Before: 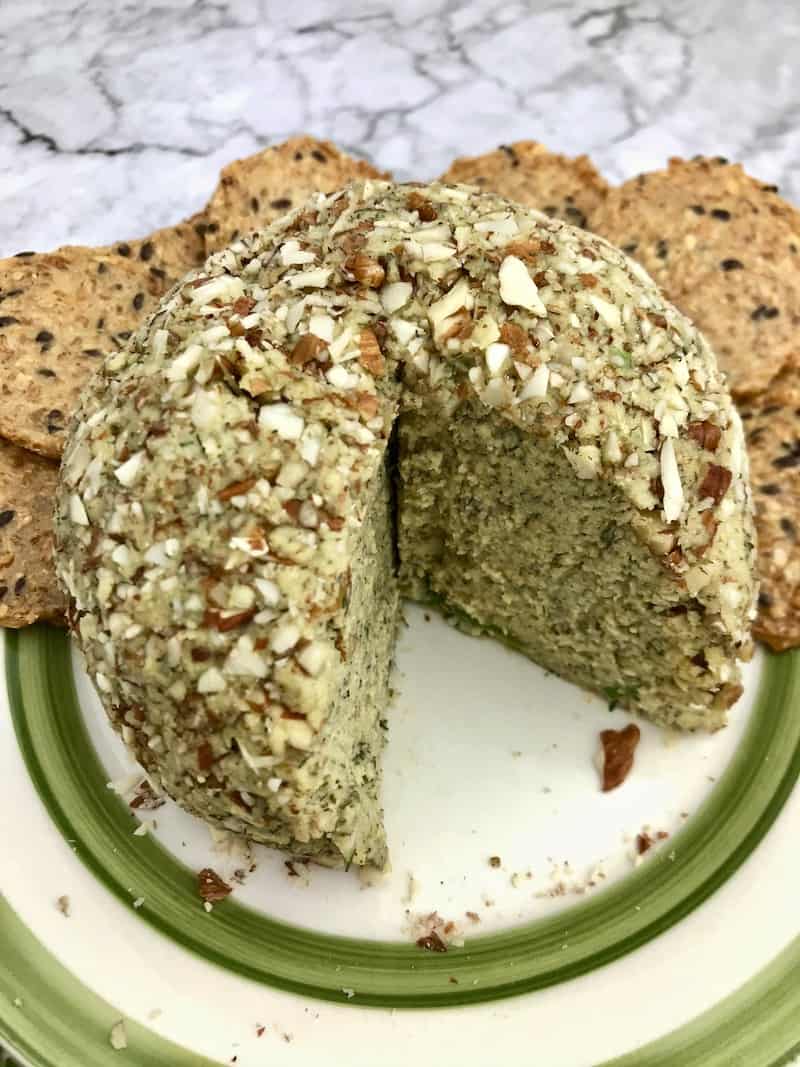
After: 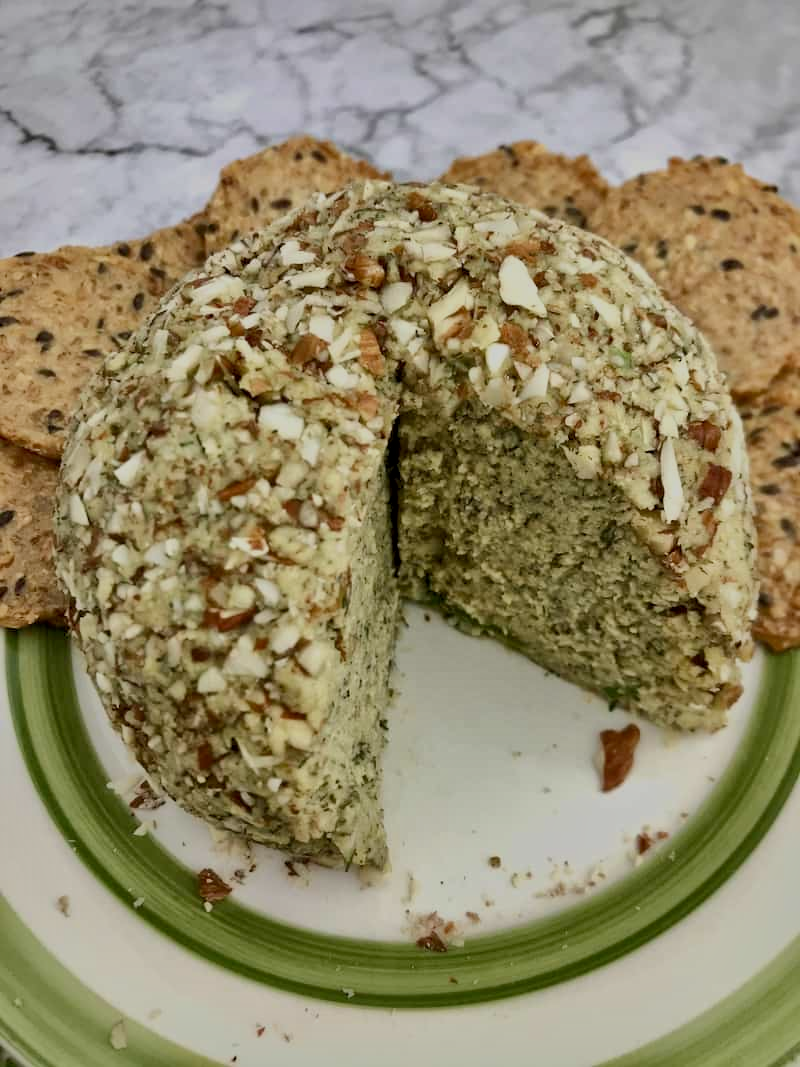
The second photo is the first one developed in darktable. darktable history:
shadows and highlights: on, module defaults
tone equalizer: -8 EV 0.25 EV, -7 EV 0.417 EV, -6 EV 0.417 EV, -5 EV 0.25 EV, -3 EV -0.25 EV, -2 EV -0.417 EV, -1 EV -0.417 EV, +0 EV -0.25 EV, edges refinement/feathering 500, mask exposure compensation -1.57 EV, preserve details guided filter
filmic rgb: black relative exposure -7.65 EV, white relative exposure 4.56 EV, hardness 3.61, color science v6 (2022)
local contrast: mode bilateral grid, contrast 20, coarseness 50, detail 150%, midtone range 0.2
